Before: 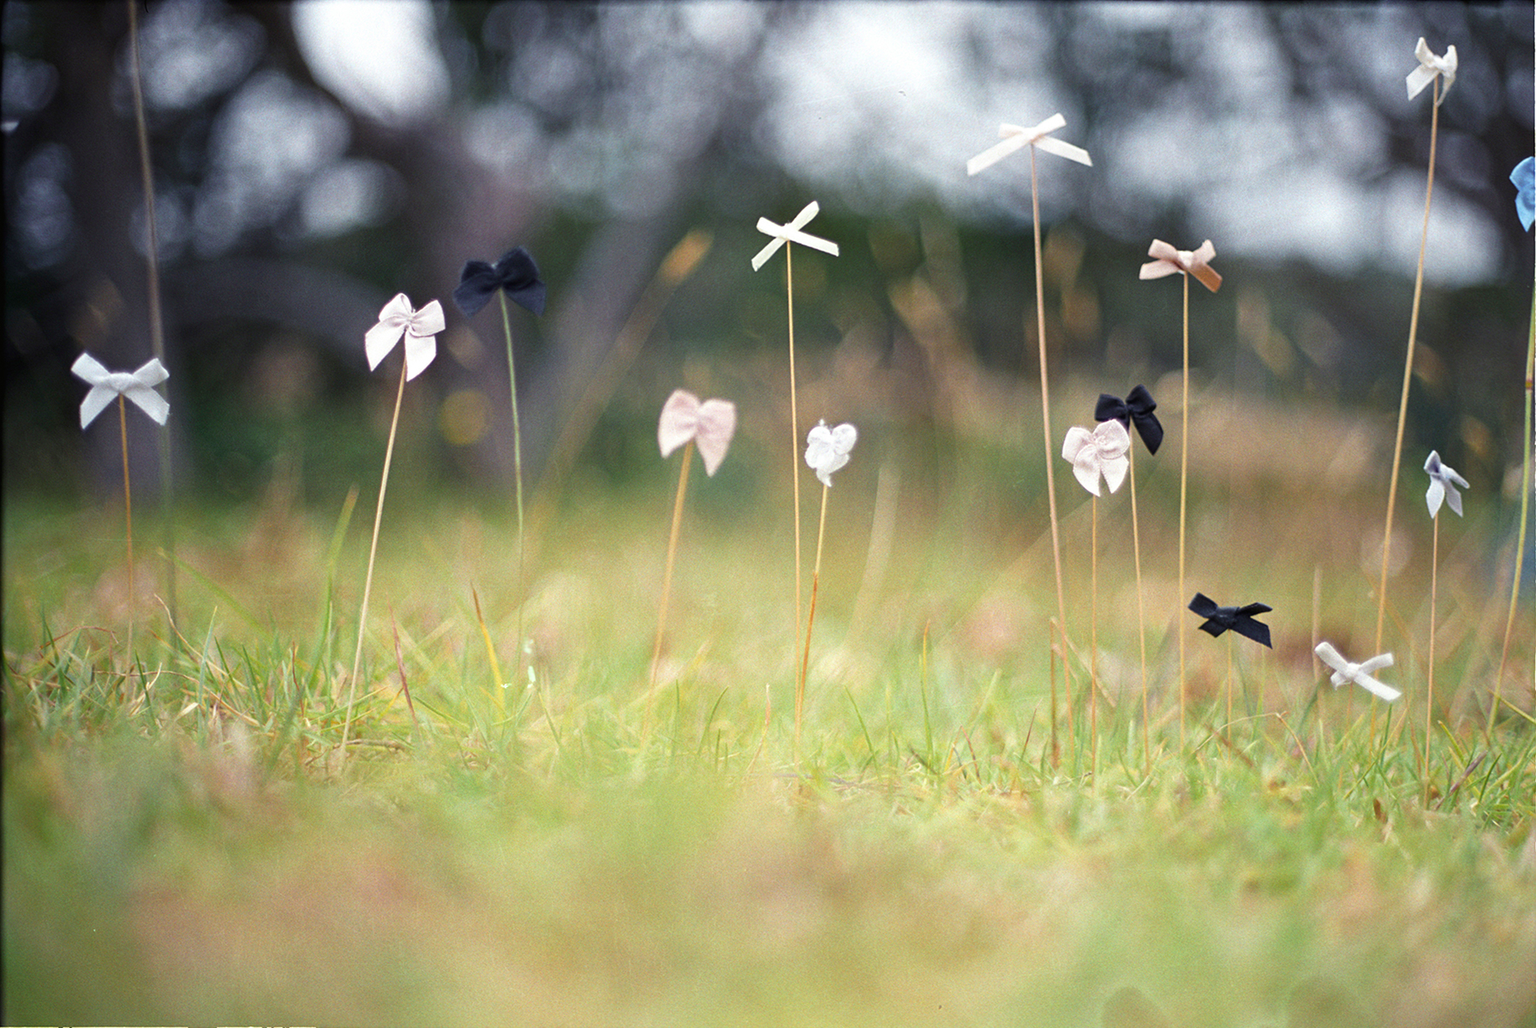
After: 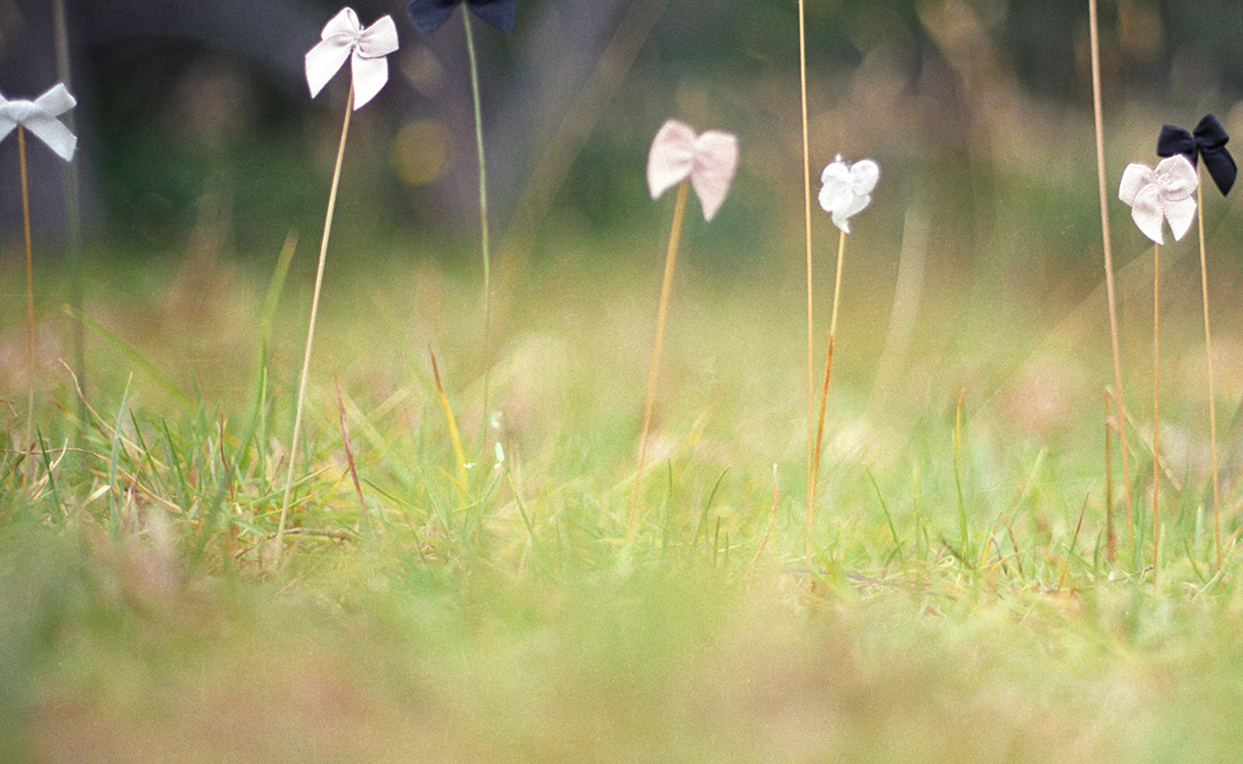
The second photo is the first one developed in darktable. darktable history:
crop: left 6.749%, top 27.955%, right 23.897%, bottom 8.351%
